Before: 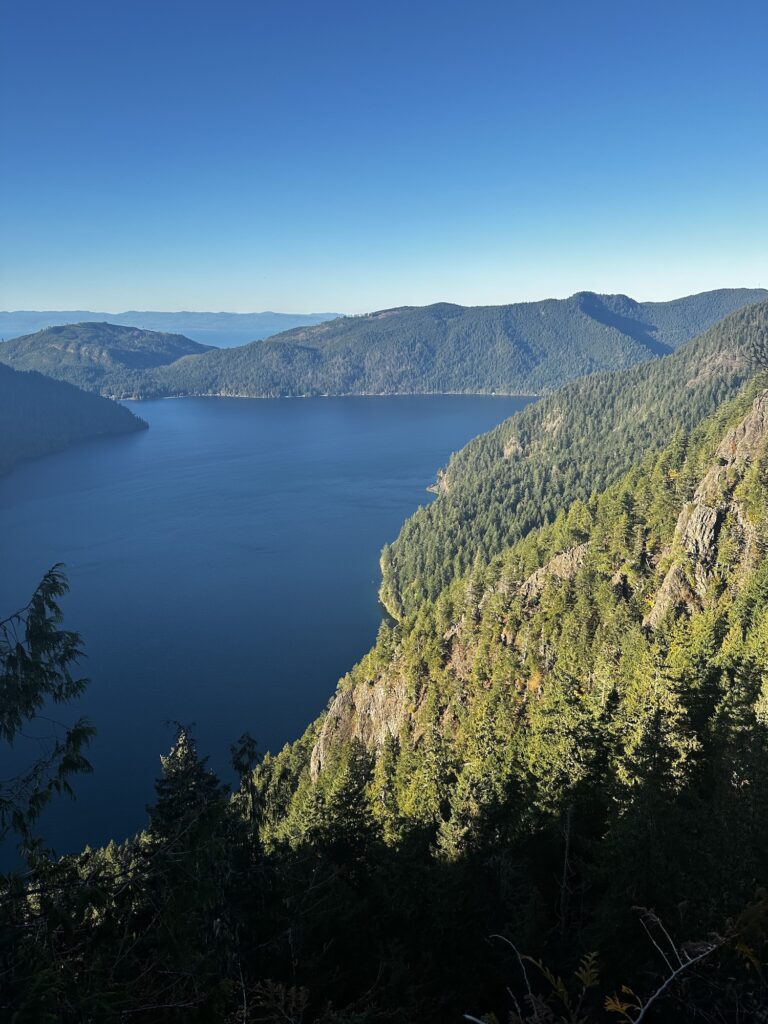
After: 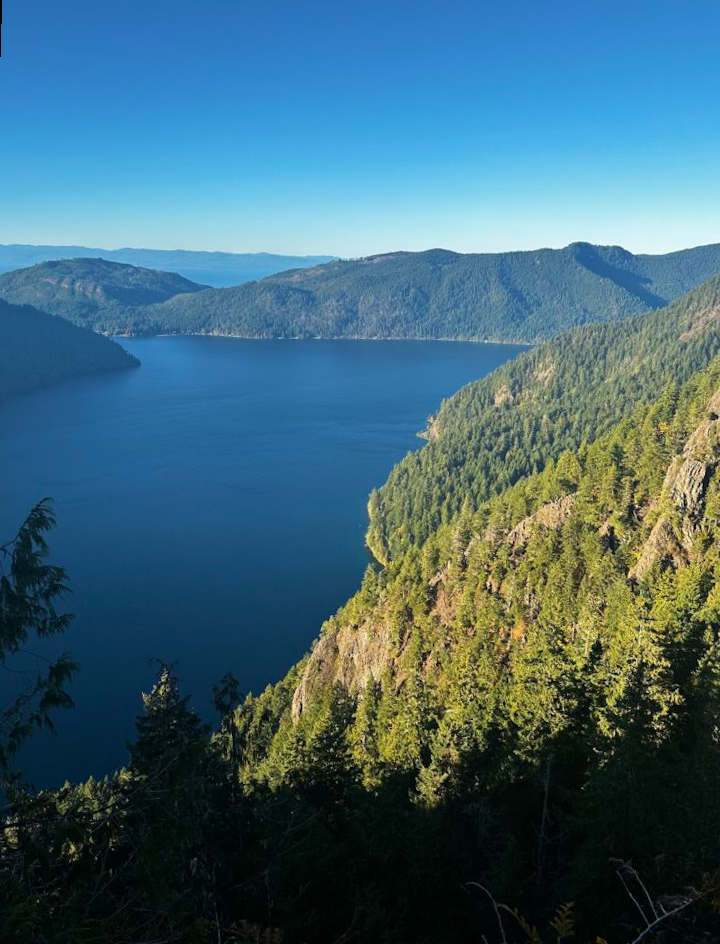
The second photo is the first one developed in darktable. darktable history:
crop: left 3.305%, top 6.436%, right 6.389%, bottom 3.258%
rotate and perspective: rotation 1.72°, automatic cropping off
velvia: strength 27%
